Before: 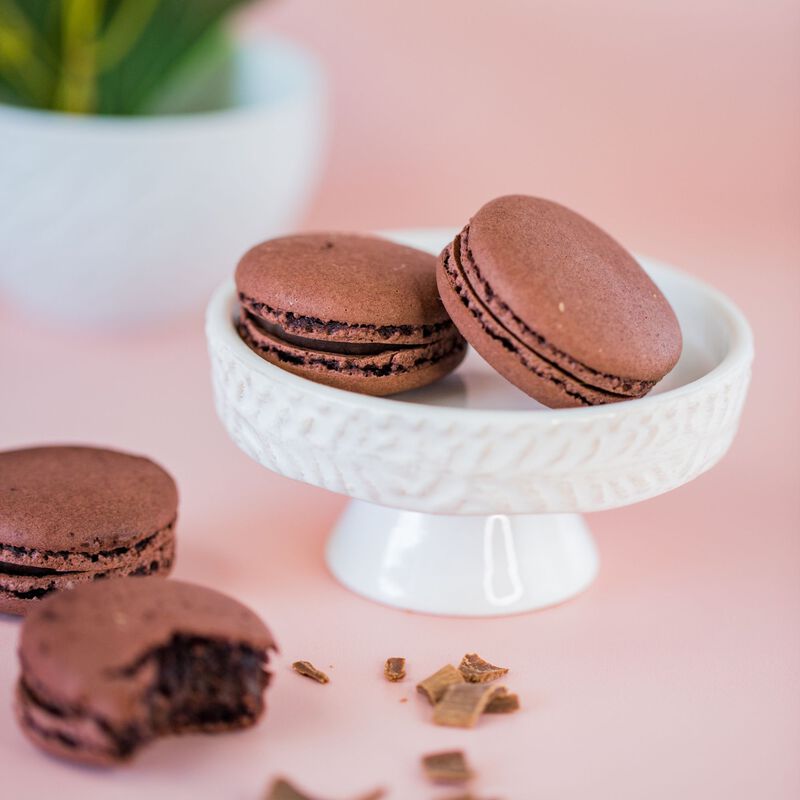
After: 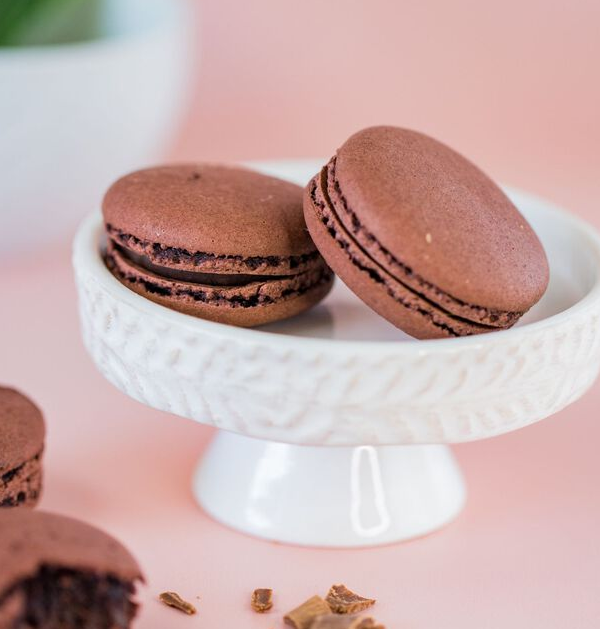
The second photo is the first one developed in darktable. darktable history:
crop: left 16.718%, top 8.683%, right 8.214%, bottom 12.68%
